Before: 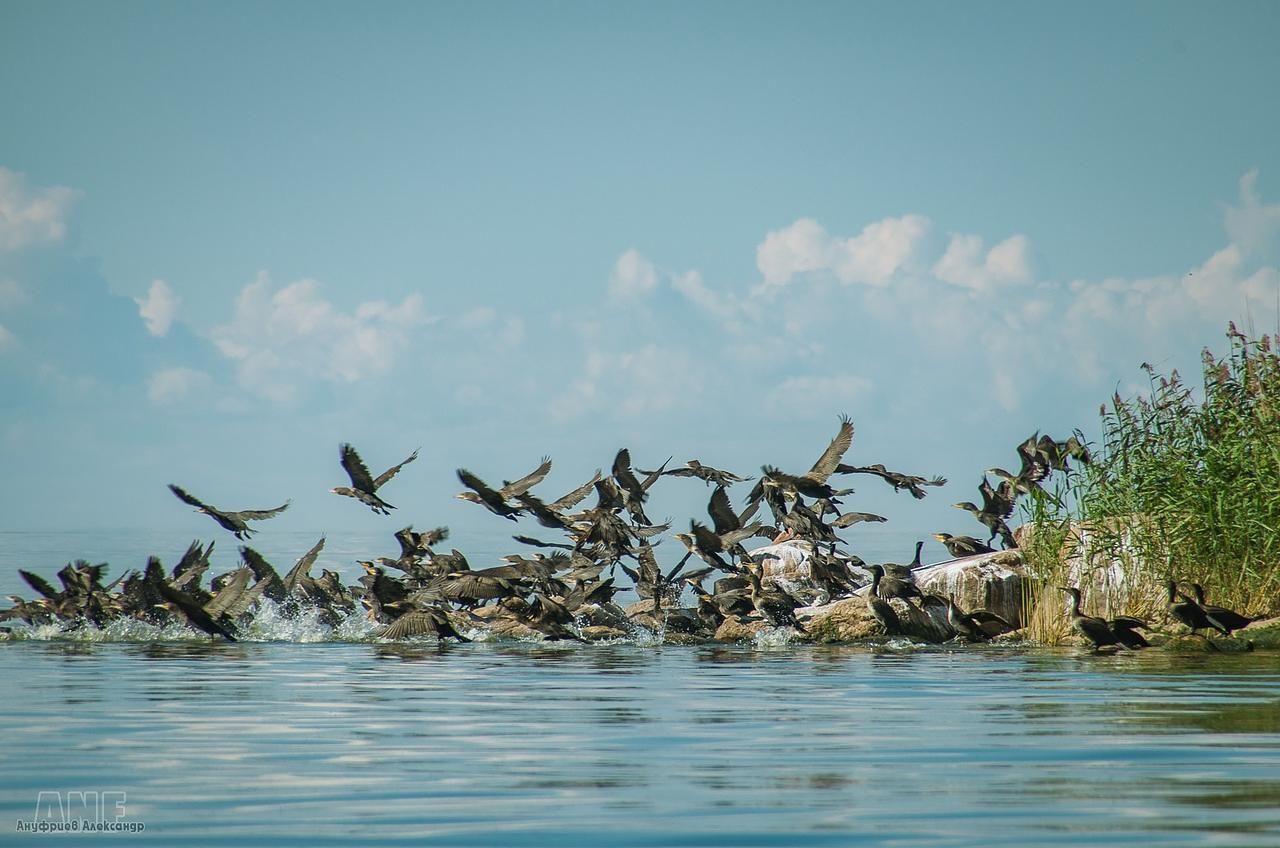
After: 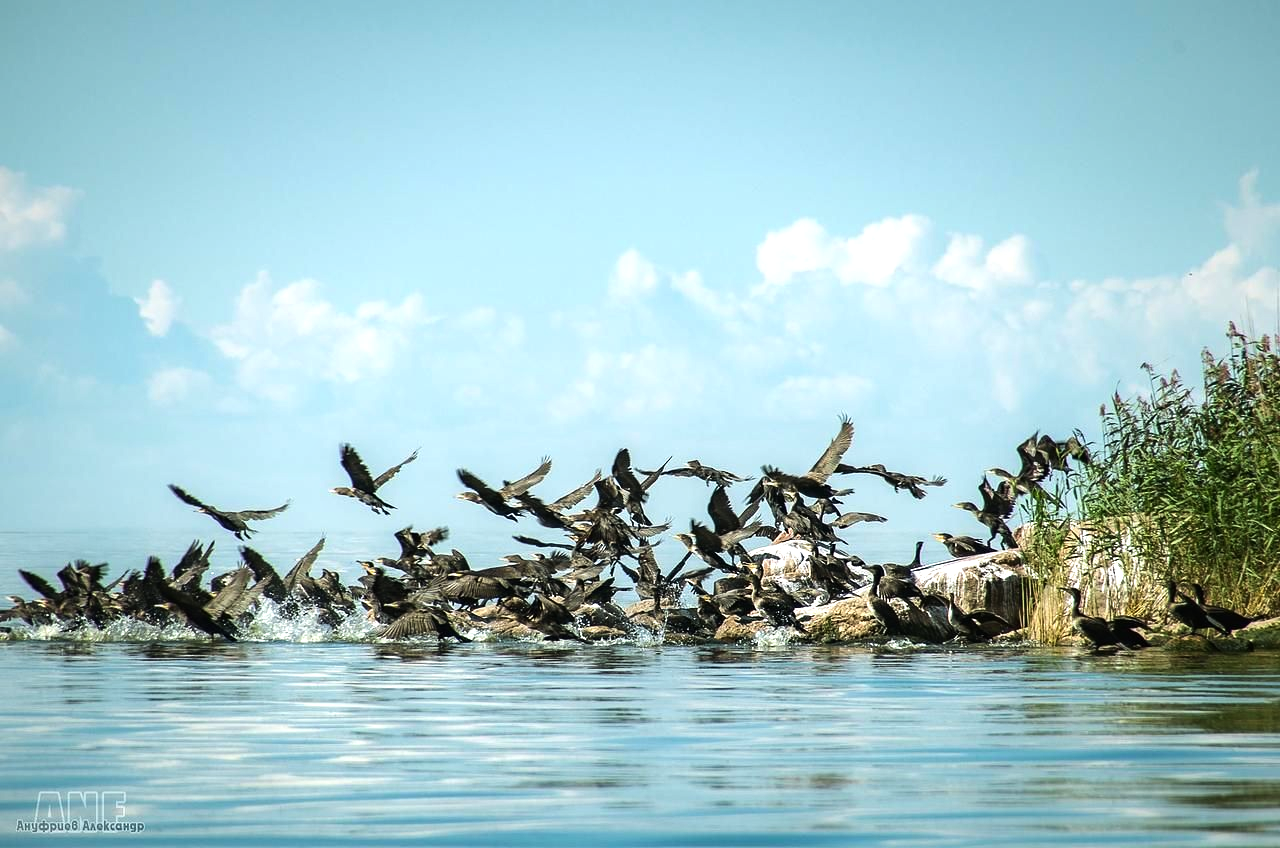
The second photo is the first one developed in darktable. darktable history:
tone equalizer: -8 EV -1.07 EV, -7 EV -1.04 EV, -6 EV -0.859 EV, -5 EV -0.571 EV, -3 EV 0.589 EV, -2 EV 0.89 EV, -1 EV 0.985 EV, +0 EV 1.08 EV, smoothing diameter 2.04%, edges refinement/feathering 23.95, mask exposure compensation -1.57 EV, filter diffusion 5
